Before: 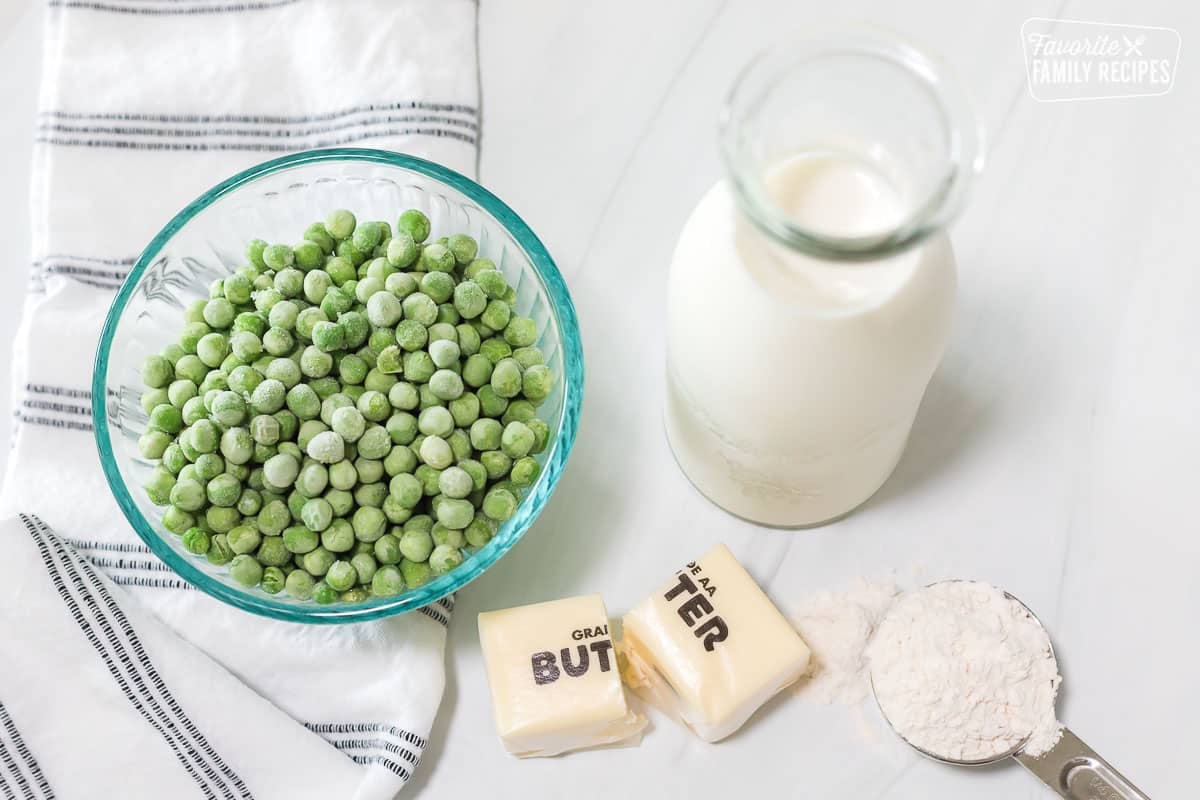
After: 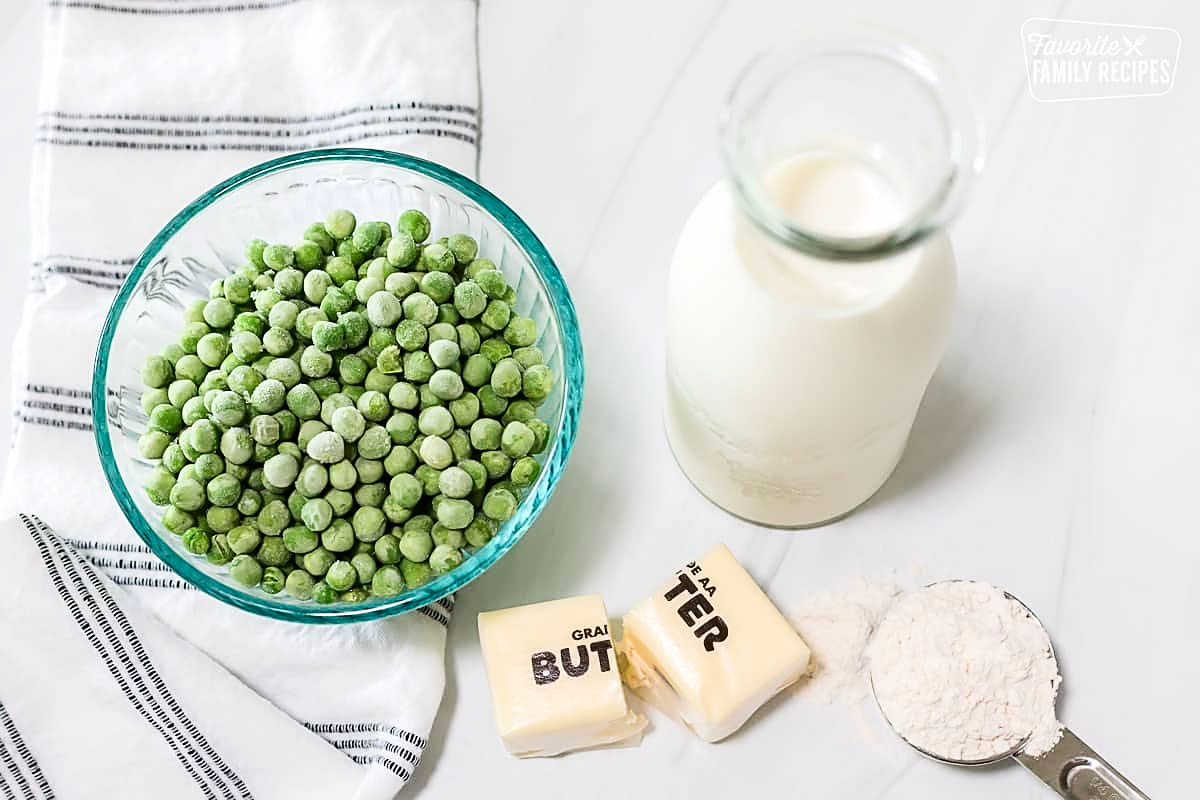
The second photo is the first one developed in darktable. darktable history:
contrast brightness saturation: contrast 0.2, brightness -0.11, saturation 0.1
sharpen: on, module defaults
